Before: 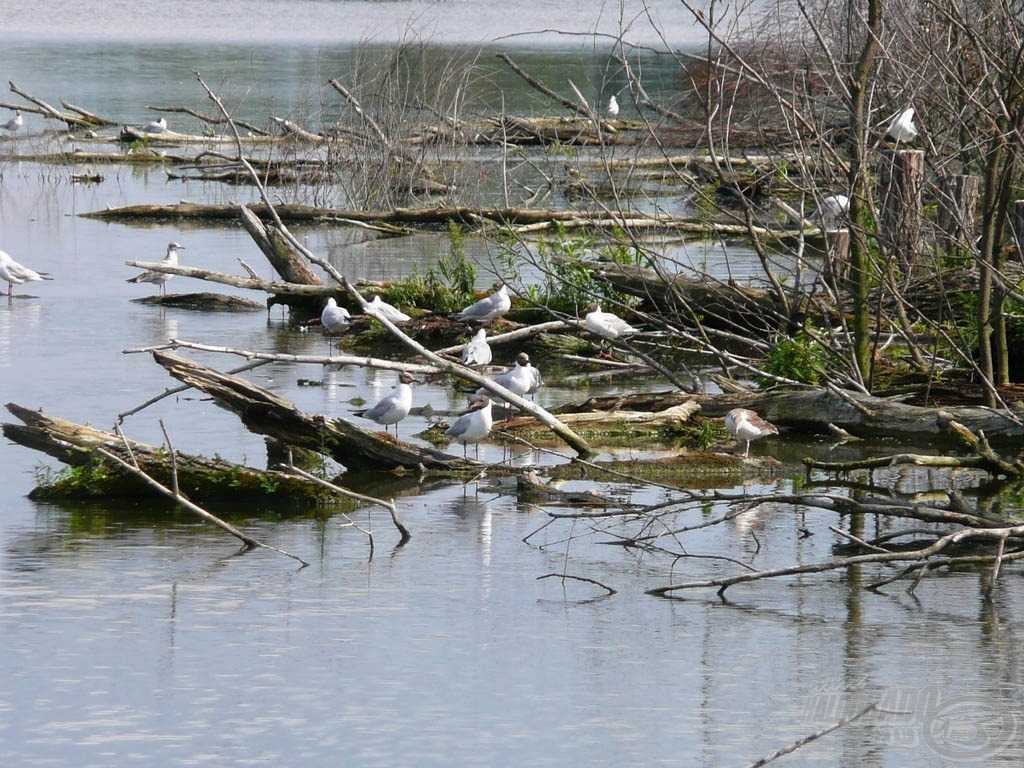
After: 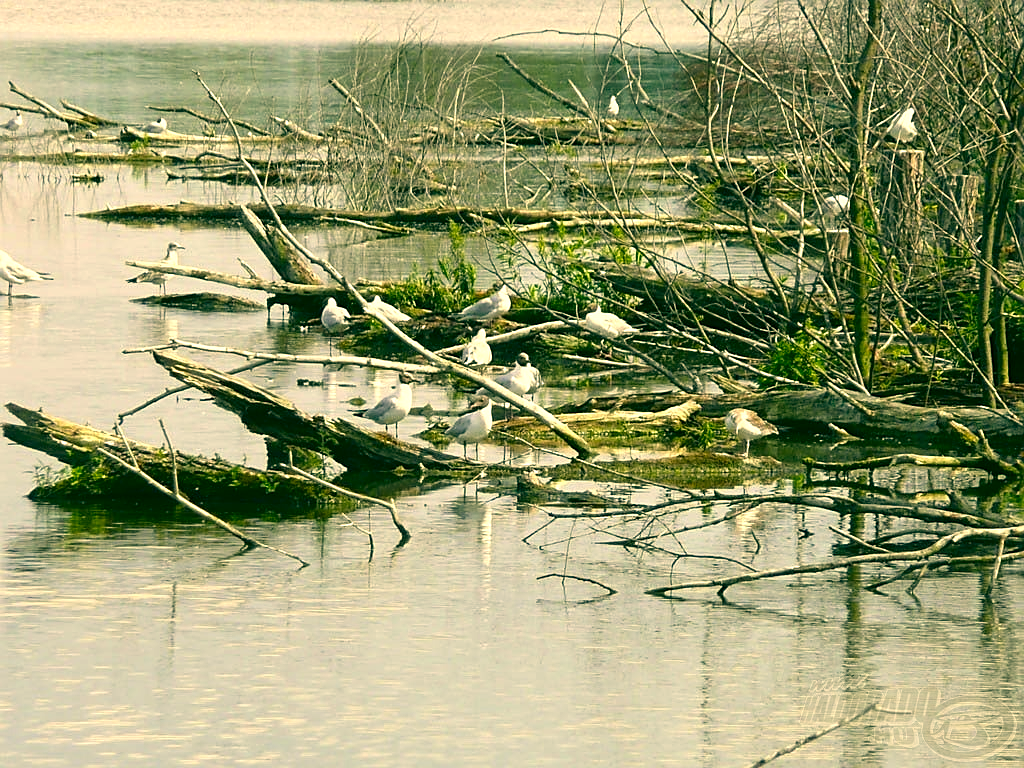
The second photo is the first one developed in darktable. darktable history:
color correction: highlights a* 5.68, highlights b* 33.24, shadows a* -25.53, shadows b* 3.93
exposure: exposure 0.55 EV, compensate highlight preservation false
sharpen: on, module defaults
